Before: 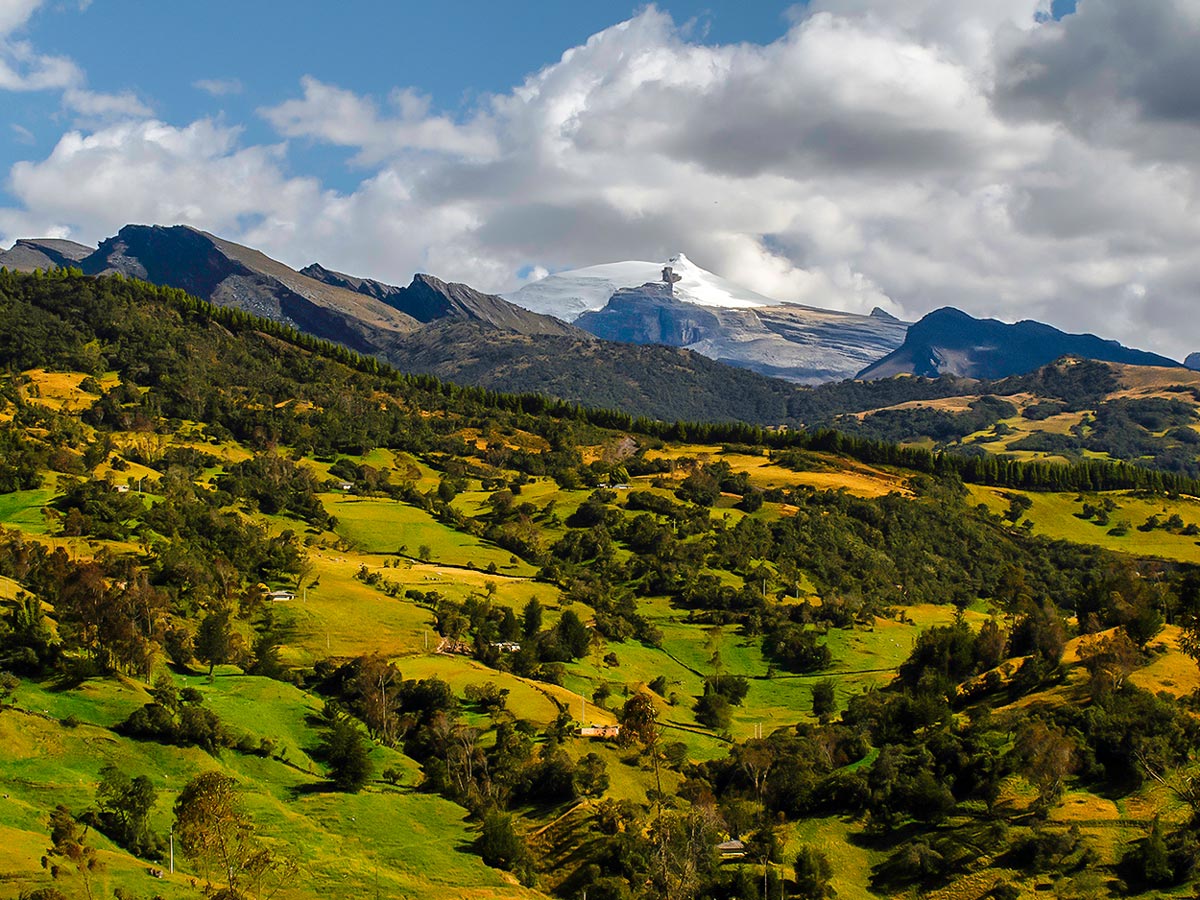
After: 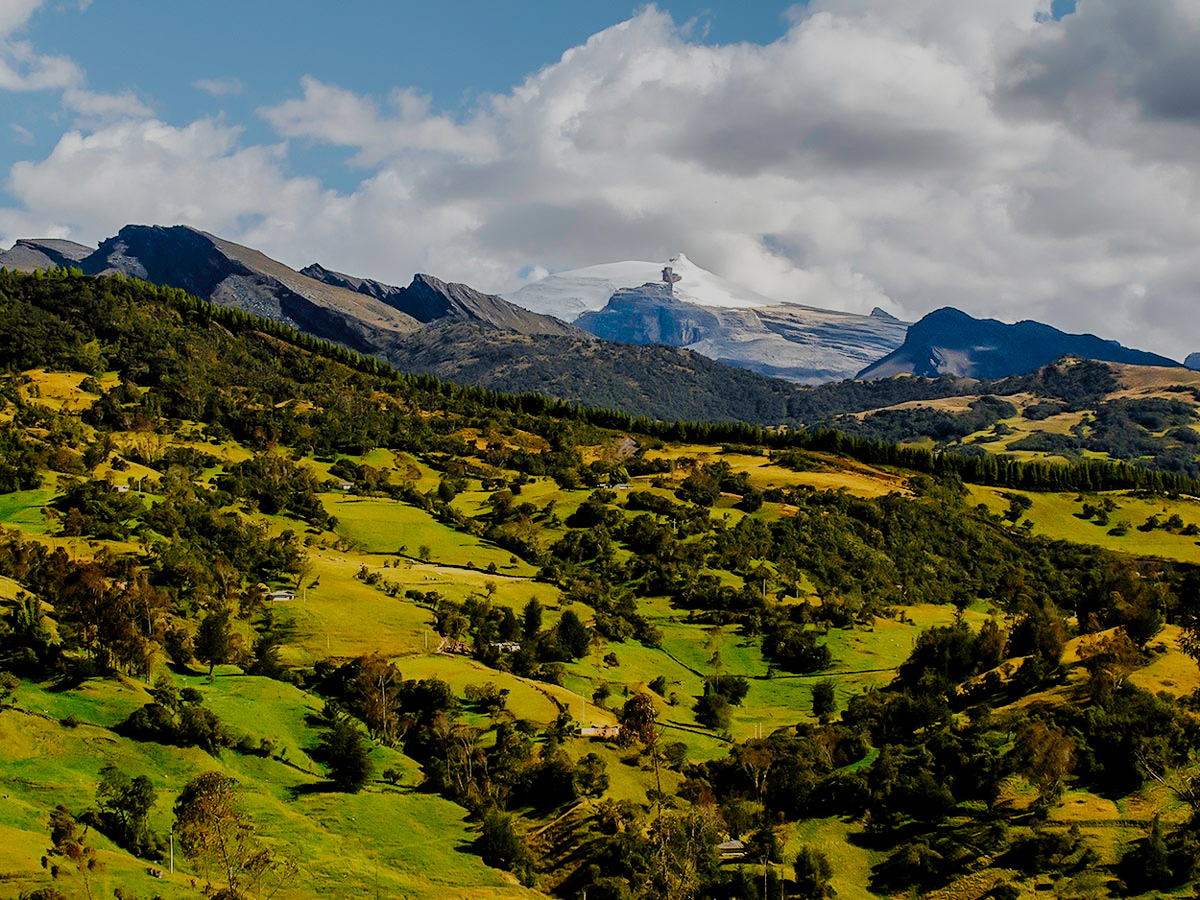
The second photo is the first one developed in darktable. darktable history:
tone equalizer: on, module defaults
filmic rgb: black relative exposure -6.96 EV, white relative exposure 5.66 EV, hardness 2.84, add noise in highlights 0.001, preserve chrominance no, color science v3 (2019), use custom middle-gray values true, contrast in highlights soft
